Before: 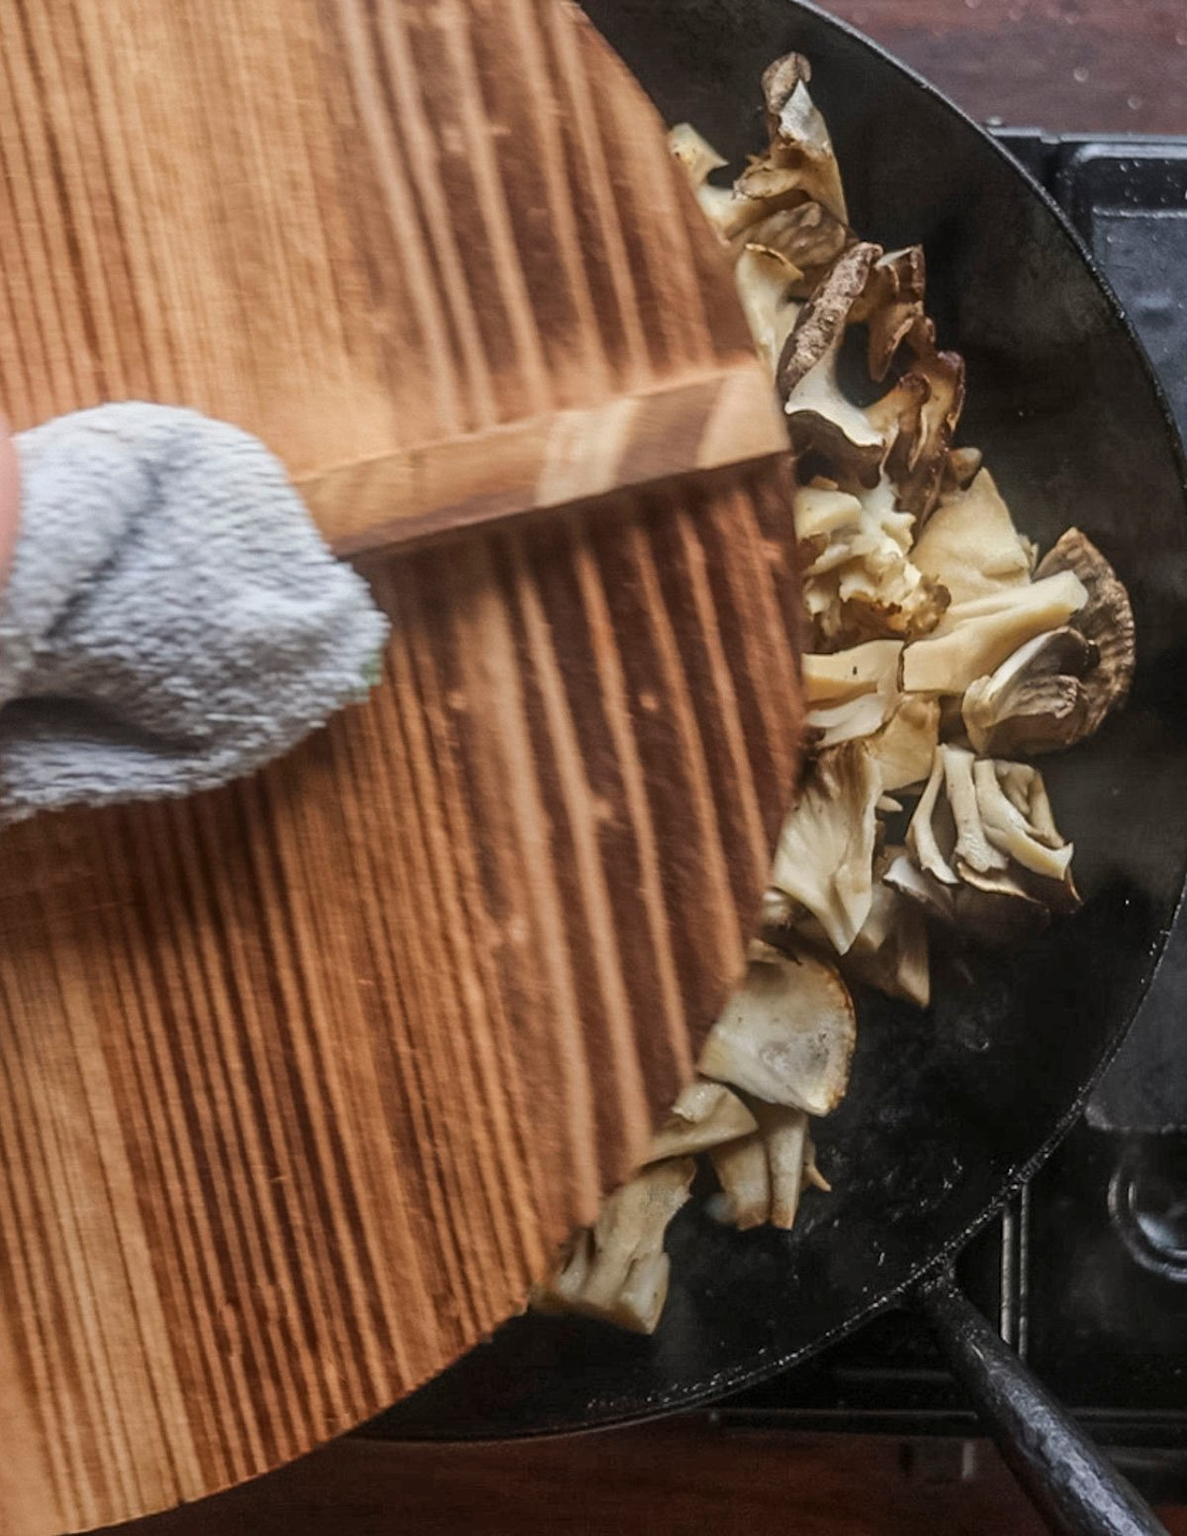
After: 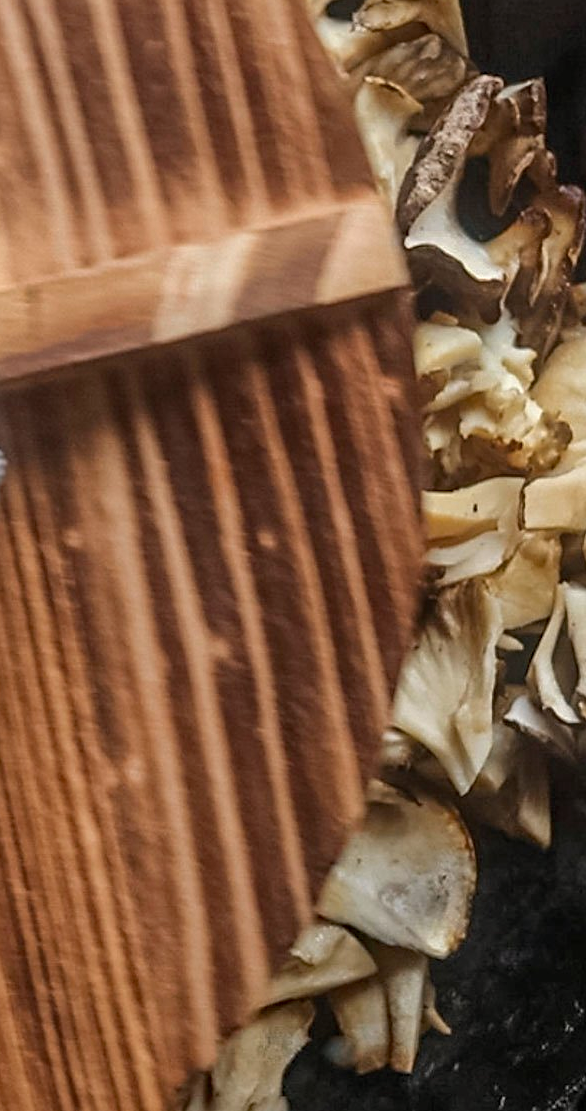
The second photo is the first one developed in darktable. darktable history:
haze removal: compatibility mode true, adaptive false
sharpen: radius 1.454, amount 0.405, threshold 1.237
crop: left 32.435%, top 10.948%, right 18.659%, bottom 17.491%
